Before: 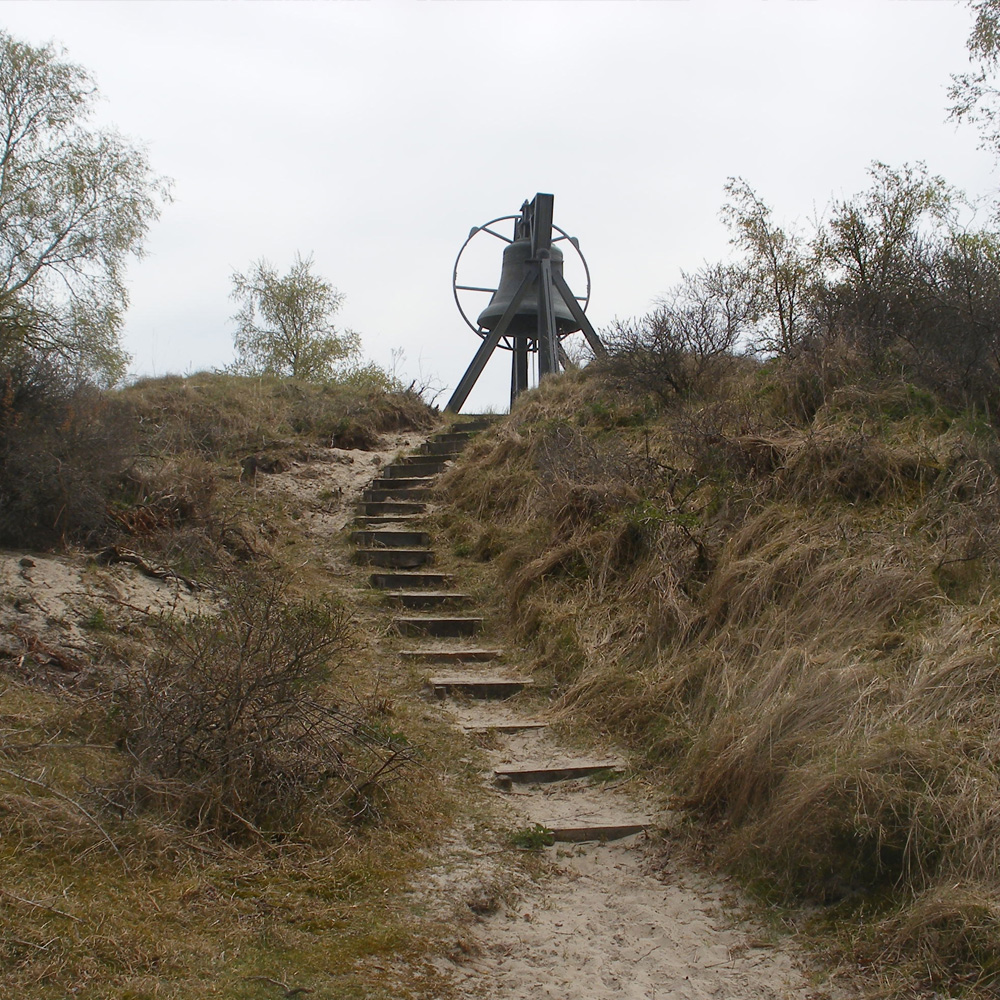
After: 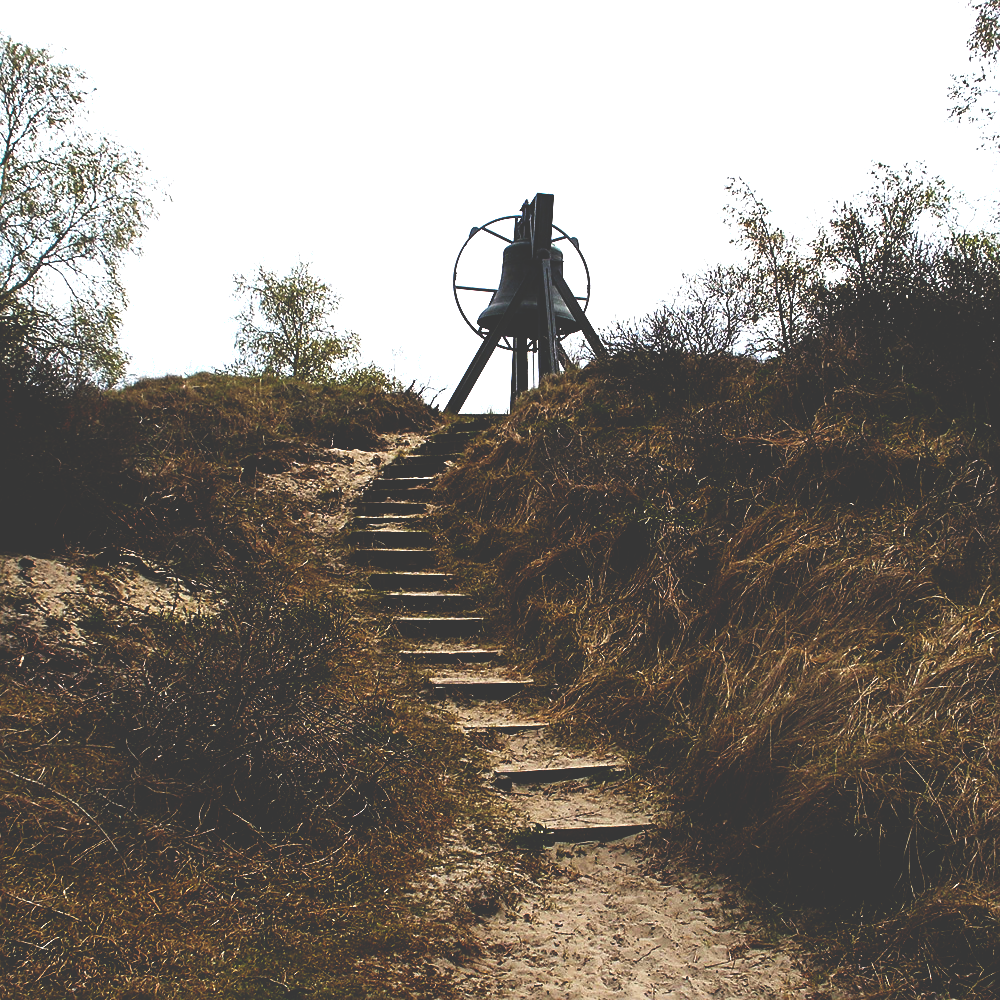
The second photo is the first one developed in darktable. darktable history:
exposure: exposure 0.519 EV, compensate exposure bias true, compensate highlight preservation false
base curve: curves: ch0 [(0, 0.036) (0.083, 0.04) (0.804, 1)], preserve colors none
sharpen: on, module defaults
